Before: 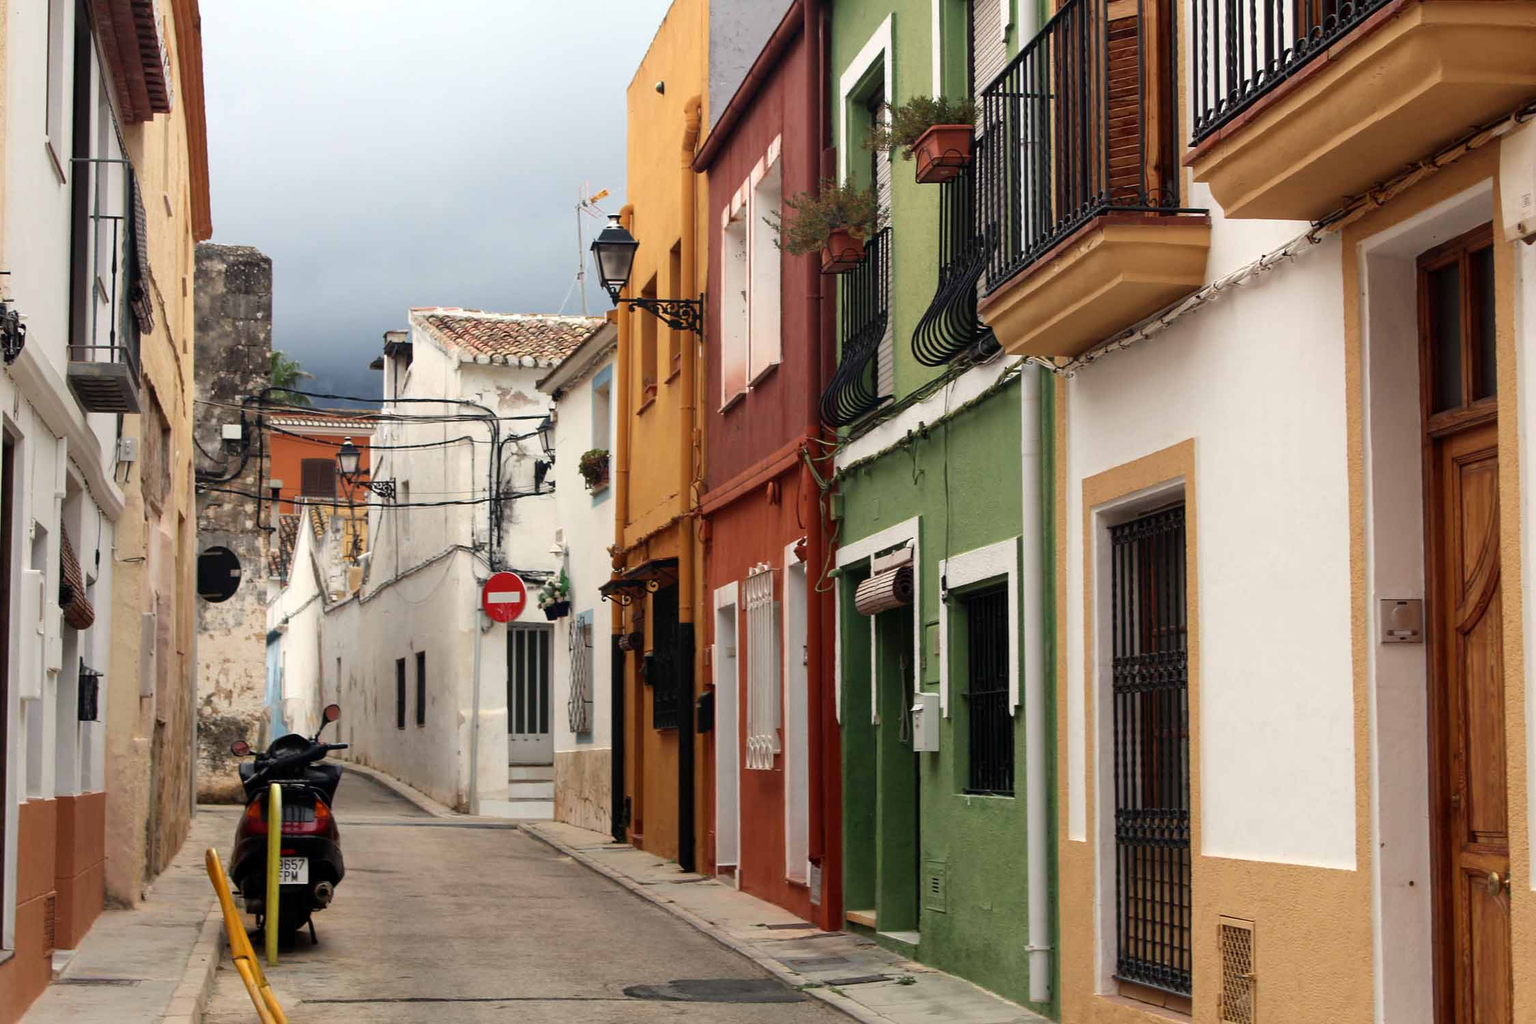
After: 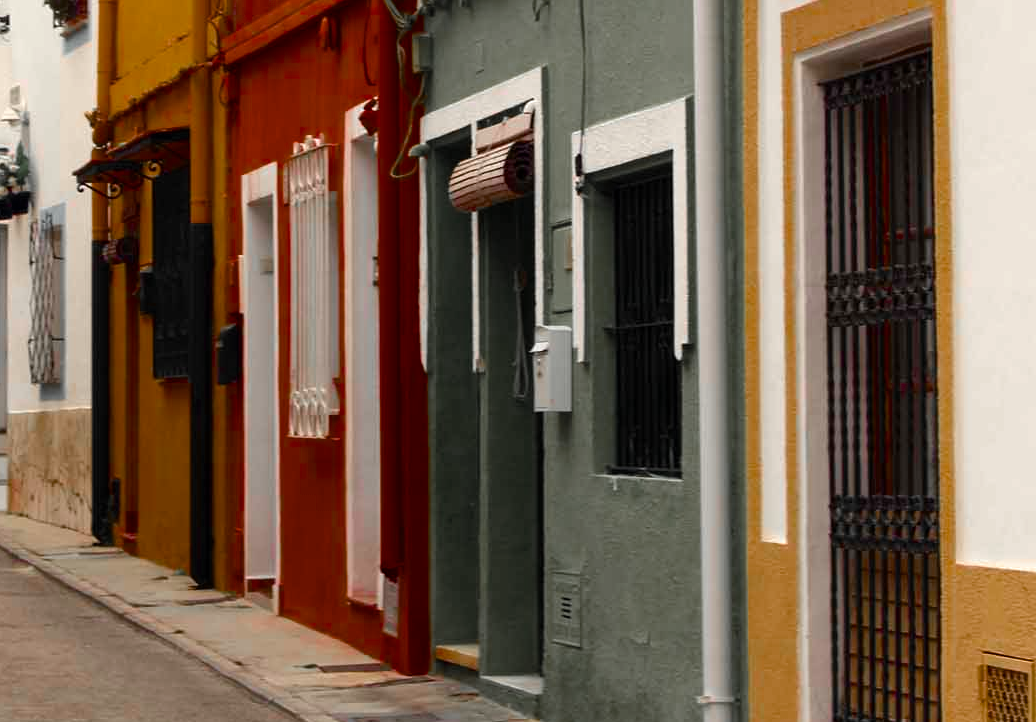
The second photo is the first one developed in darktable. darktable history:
crop: left 35.763%, top 45.935%, right 18.153%, bottom 5.882%
color balance rgb: shadows fall-off 299.787%, white fulcrum 2 EV, highlights fall-off 299.768%, perceptual saturation grading › global saturation 30.731%, perceptual brilliance grading › highlights 11.359%, mask middle-gray fulcrum 99.893%, global vibrance 1.053%, contrast gray fulcrum 38.407%, saturation formula JzAzBz (2021)
color zones: curves: ch1 [(0, 0.638) (0.193, 0.442) (0.286, 0.15) (0.429, 0.14) (0.571, 0.142) (0.714, 0.154) (0.857, 0.175) (1, 0.638)]
